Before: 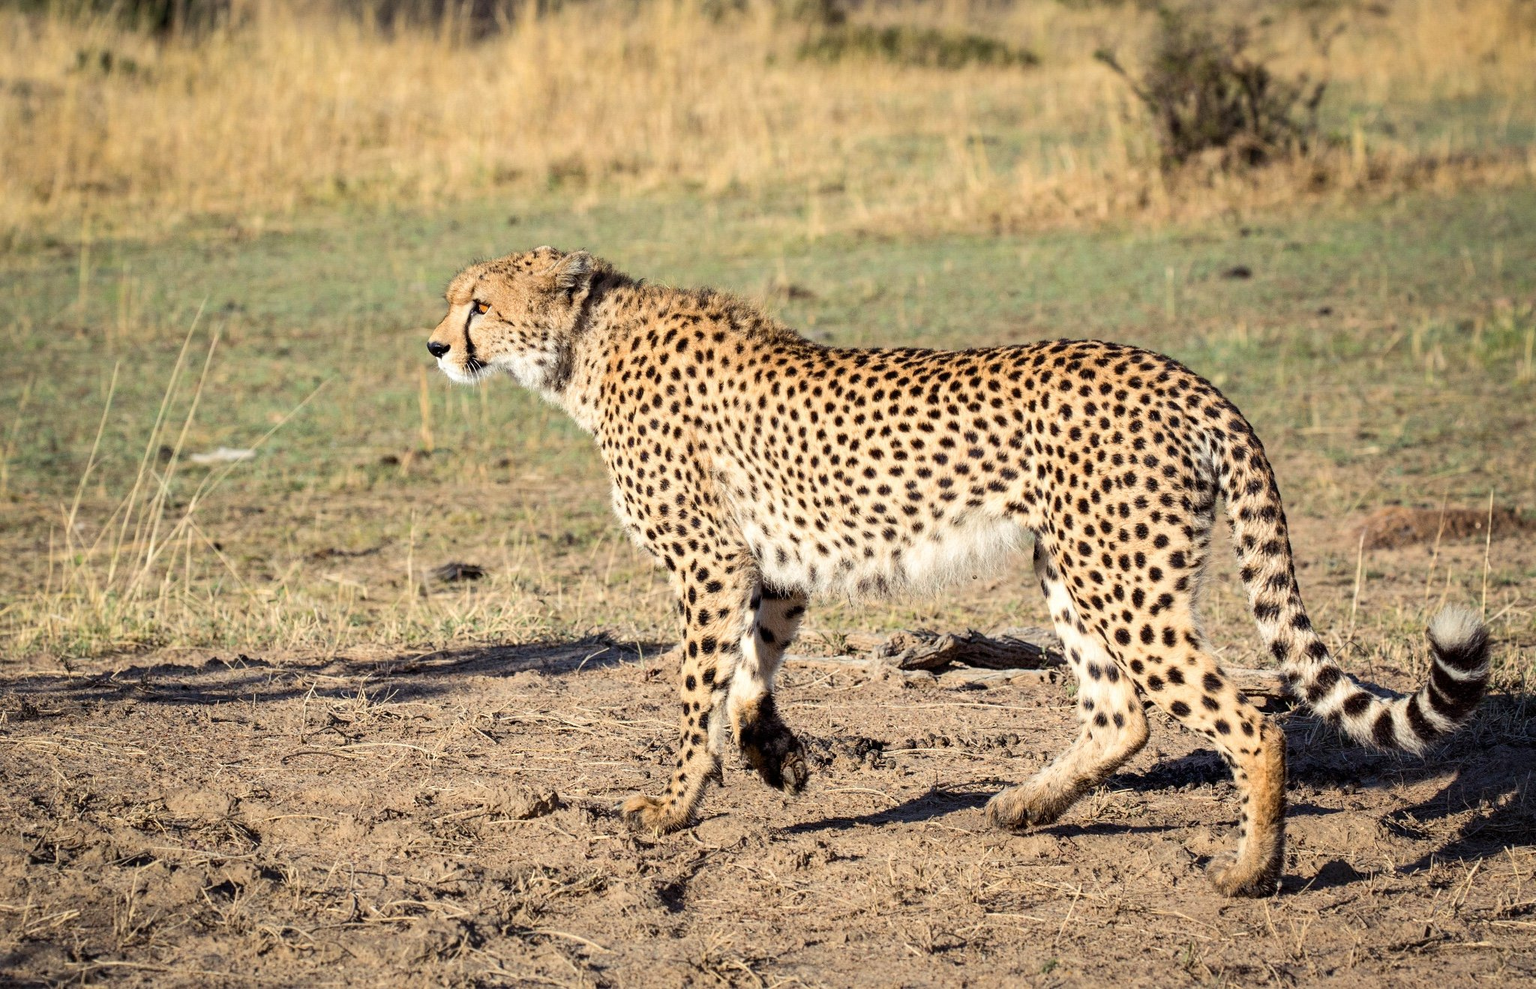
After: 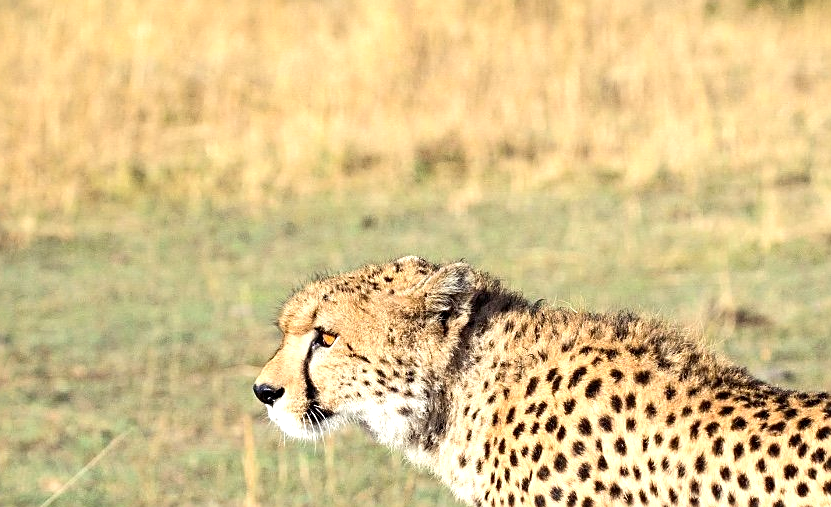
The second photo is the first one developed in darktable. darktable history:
sharpen: on, module defaults
crop: left 15.445%, top 5.461%, right 43.966%, bottom 56.064%
exposure: black level correction 0, exposure 0.499 EV, compensate exposure bias true, compensate highlight preservation false
